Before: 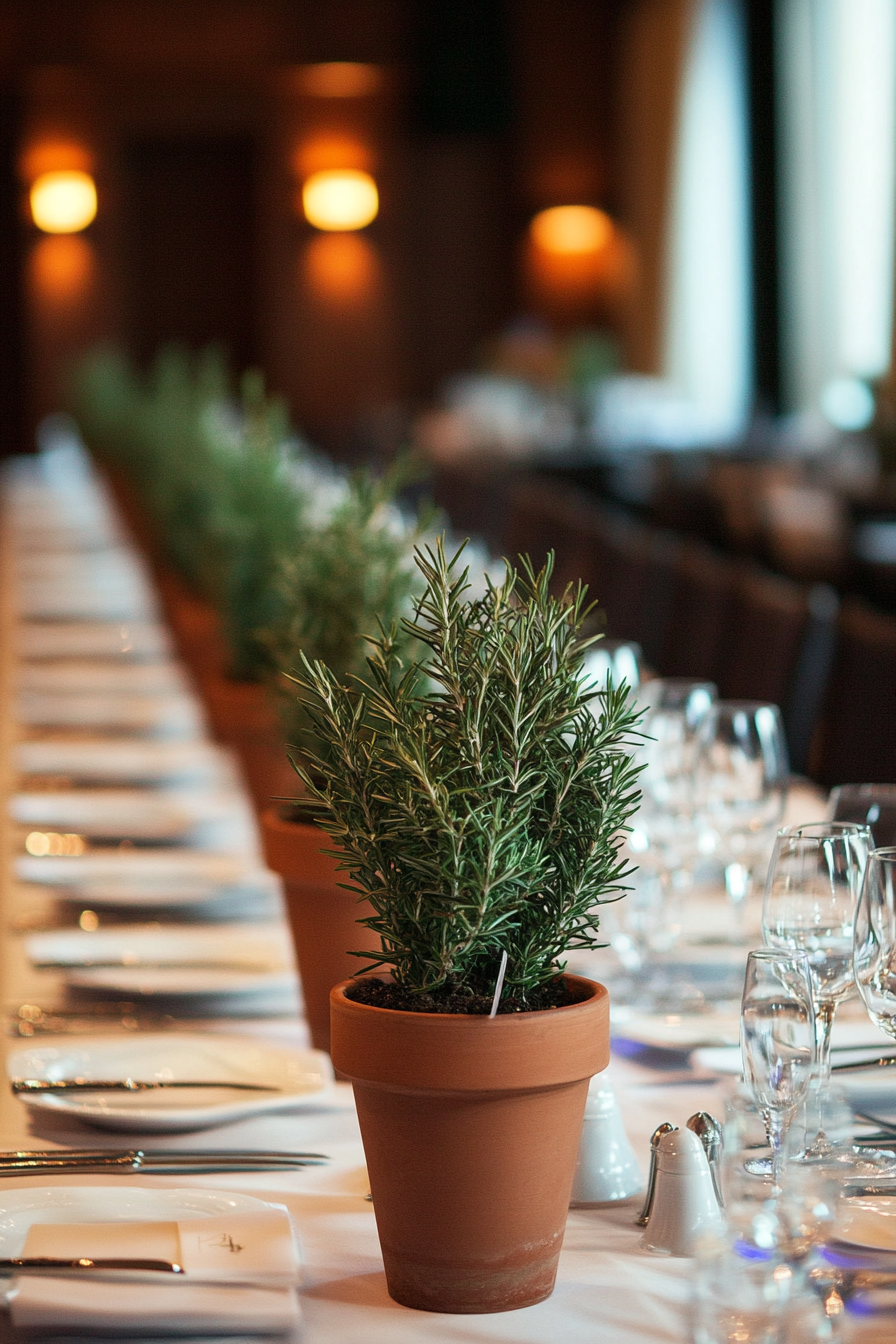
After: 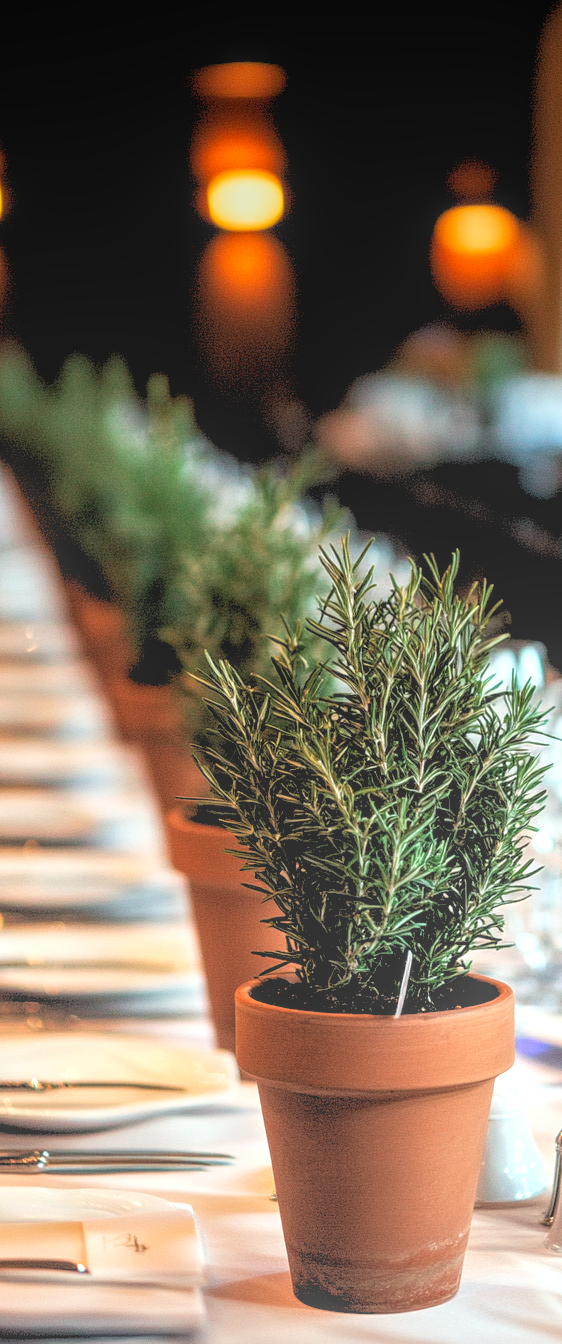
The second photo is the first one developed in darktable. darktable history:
rgb levels: levels [[0.029, 0.461, 0.922], [0, 0.5, 1], [0, 0.5, 1]]
exposure: black level correction 0, exposure 0.5 EV, compensate highlight preservation false
local contrast: highlights 73%, shadows 15%, midtone range 0.197
crop: left 10.644%, right 26.528%
